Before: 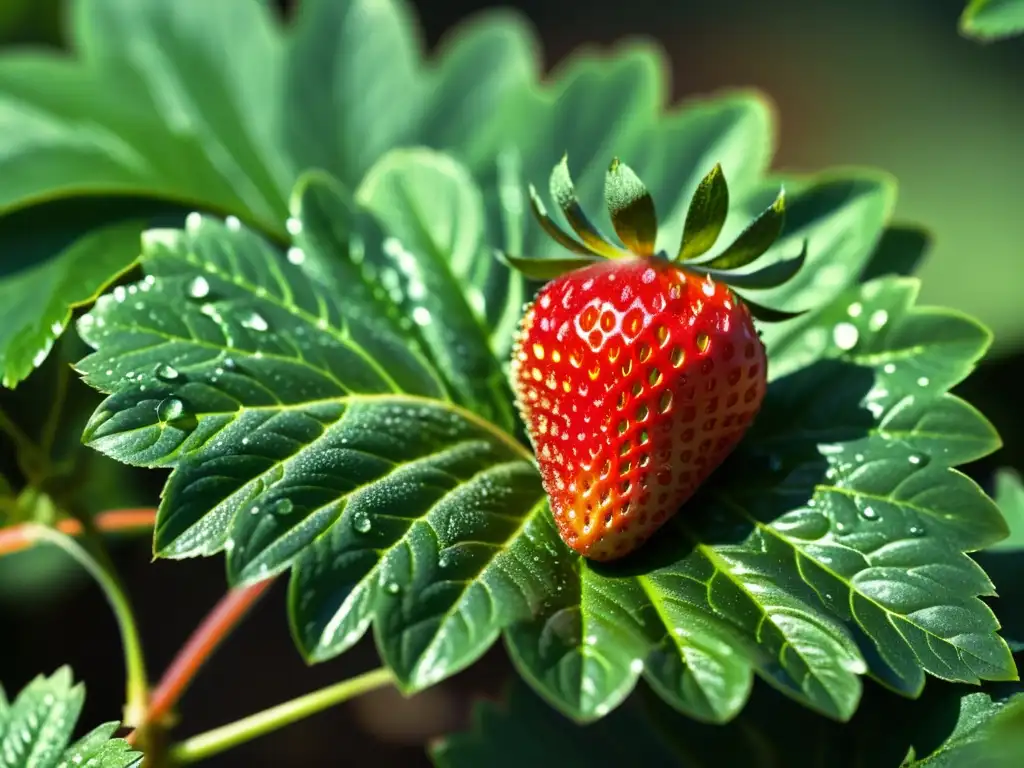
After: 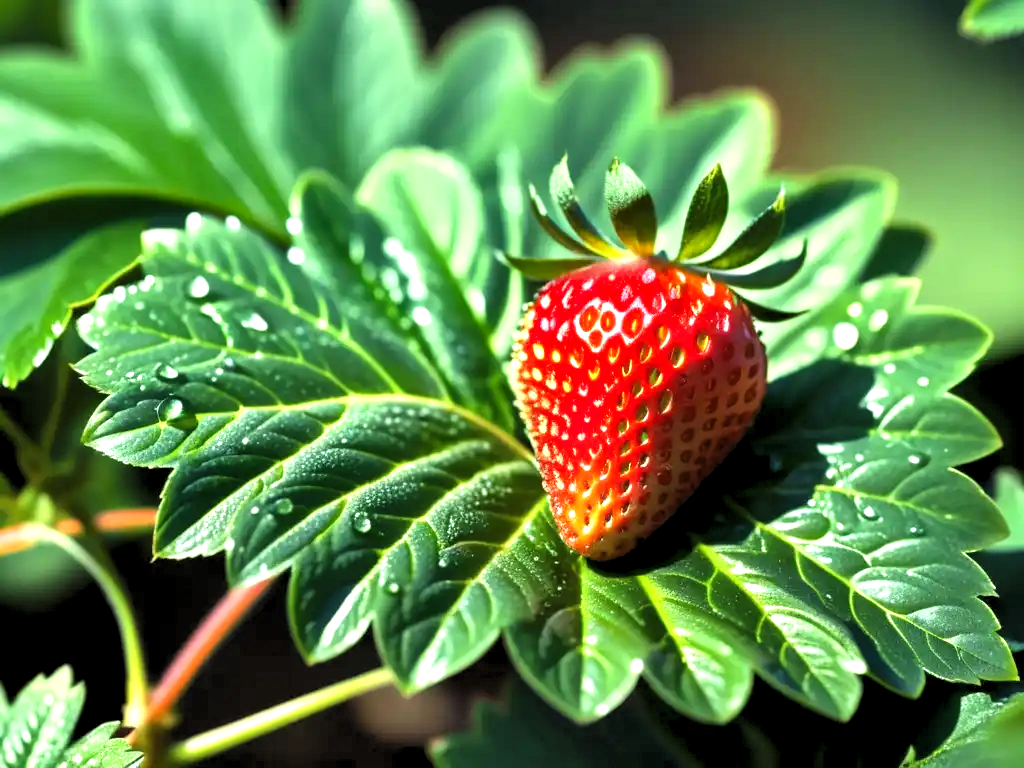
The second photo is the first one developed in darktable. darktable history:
shadows and highlights: soften with gaussian
levels: levels [0.073, 0.497, 0.972]
exposure: black level correction 0, exposure 0.698 EV, compensate exposure bias true, compensate highlight preservation false
